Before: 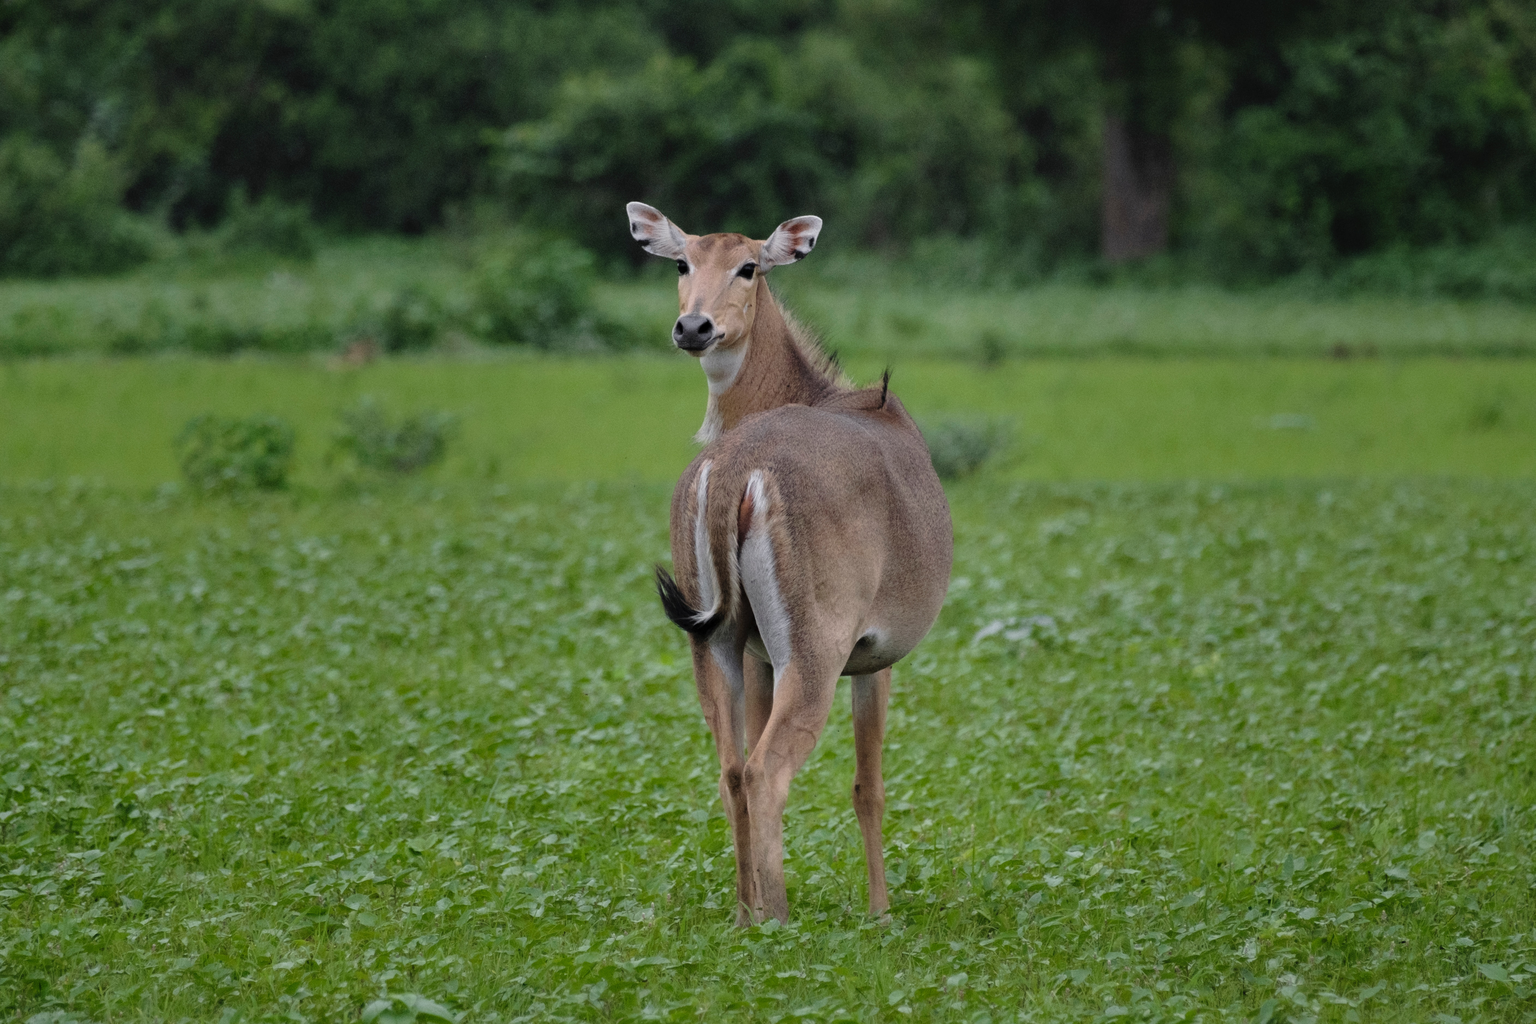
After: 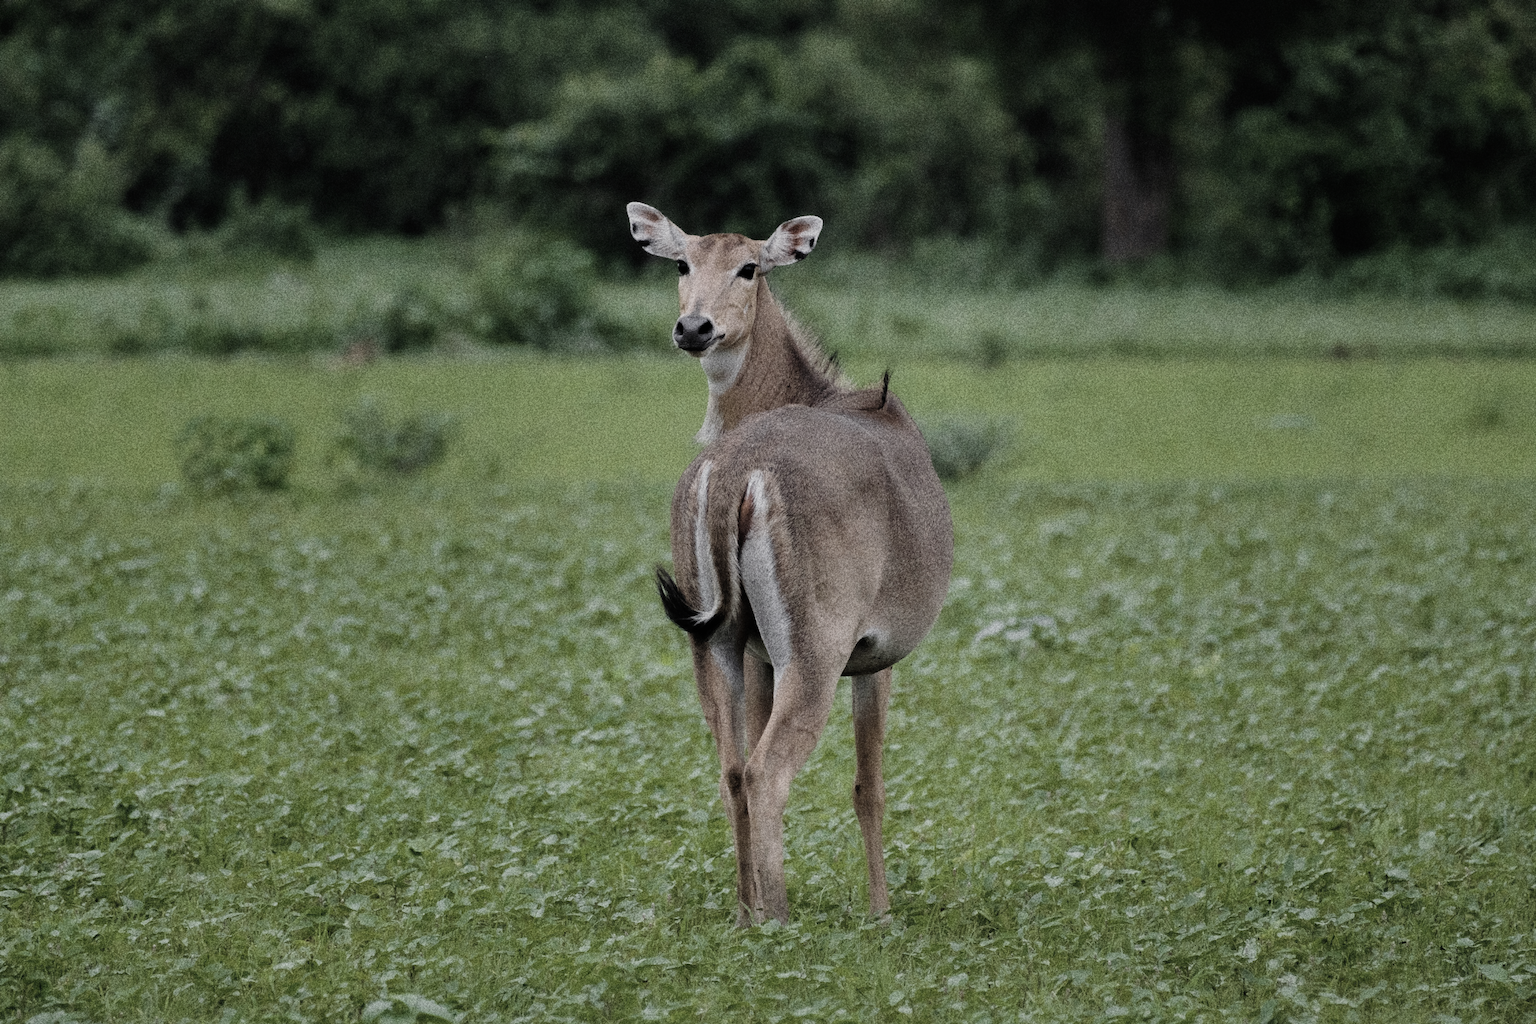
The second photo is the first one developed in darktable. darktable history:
sigmoid: on, module defaults
color correction: saturation 0.5
grain: coarseness 10.62 ISO, strength 55.56%
